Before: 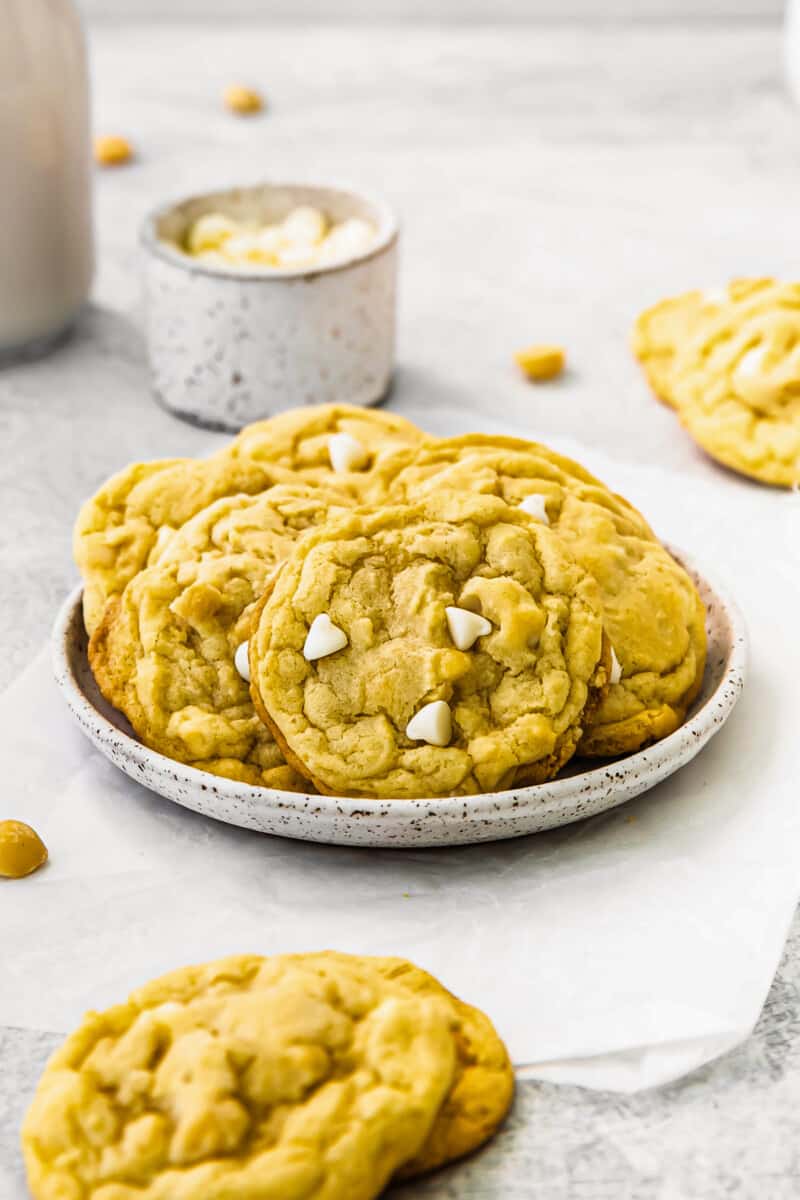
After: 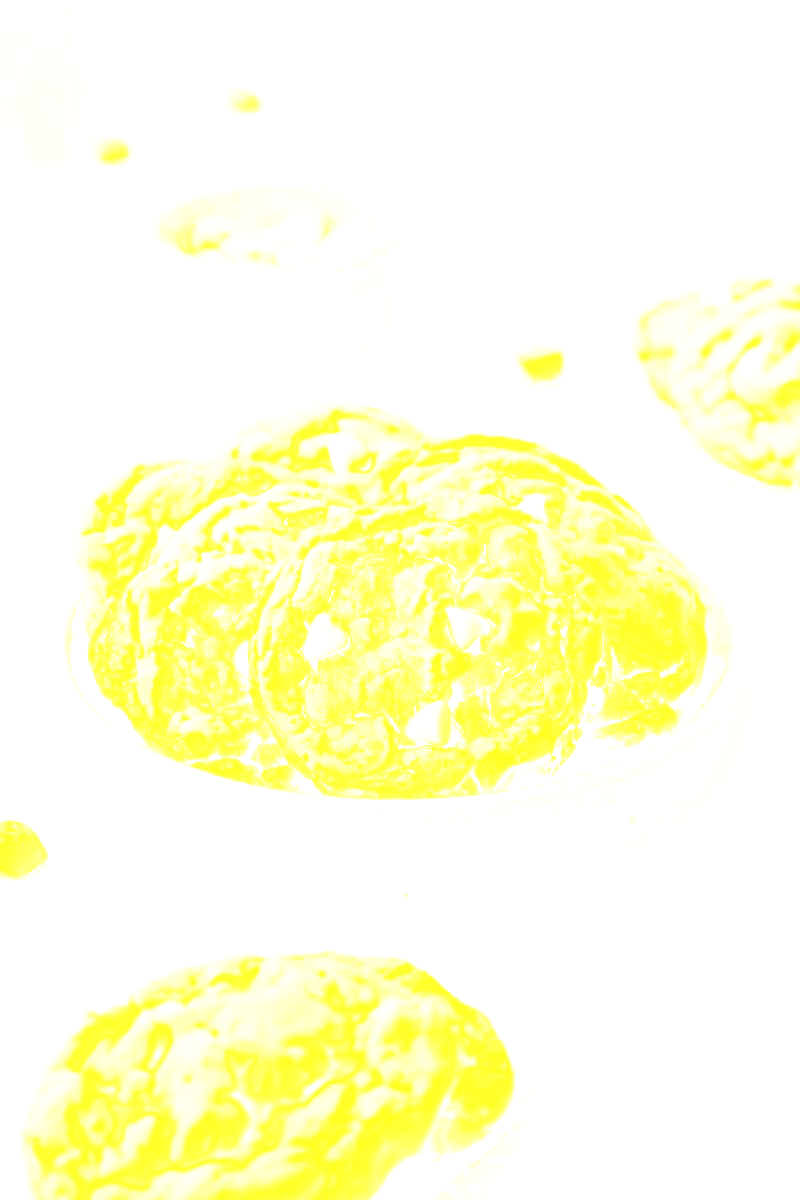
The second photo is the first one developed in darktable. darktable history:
base curve: curves: ch0 [(0, 0) (0.007, 0.004) (0.027, 0.03) (0.046, 0.07) (0.207, 0.54) (0.442, 0.872) (0.673, 0.972) (1, 1)], preserve colors none
bloom: size 25%, threshold 5%, strength 90%
